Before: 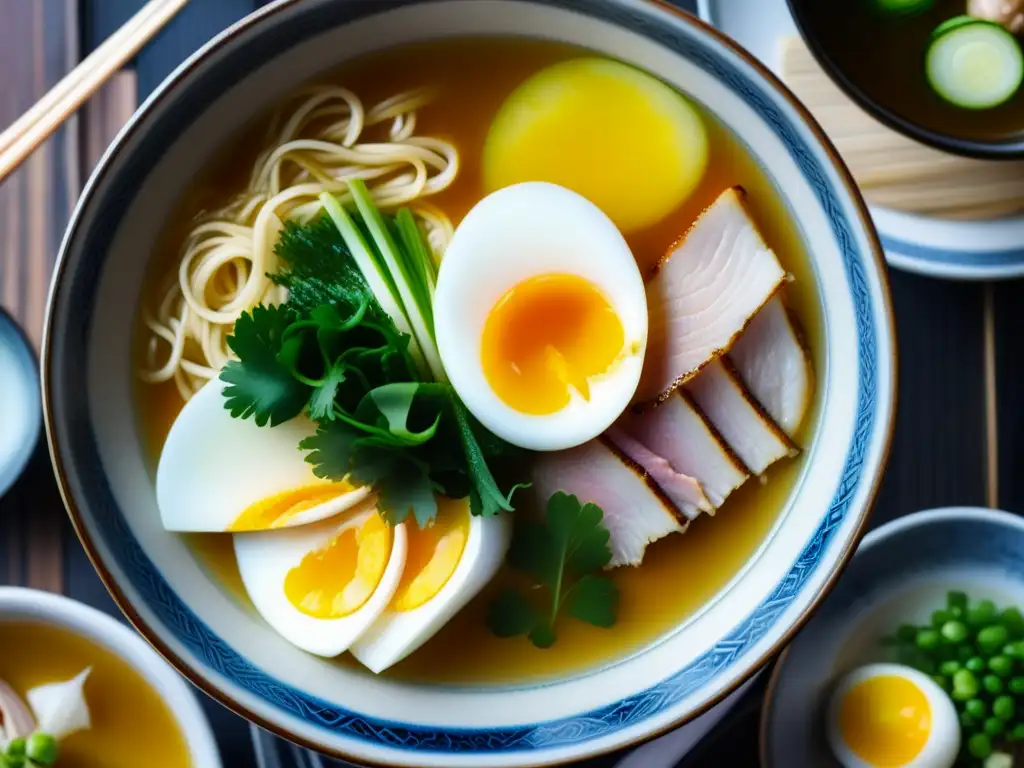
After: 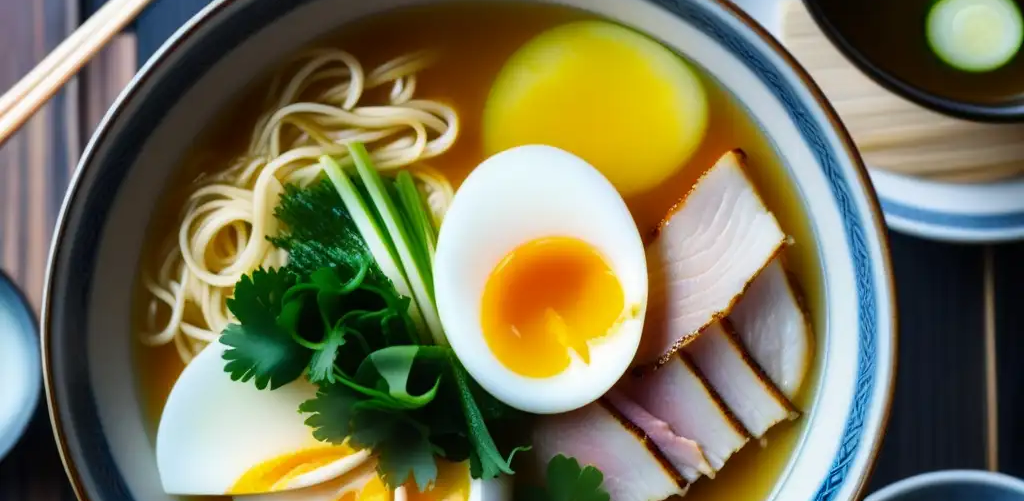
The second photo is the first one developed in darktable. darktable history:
crop and rotate: top 4.864%, bottom 29.858%
